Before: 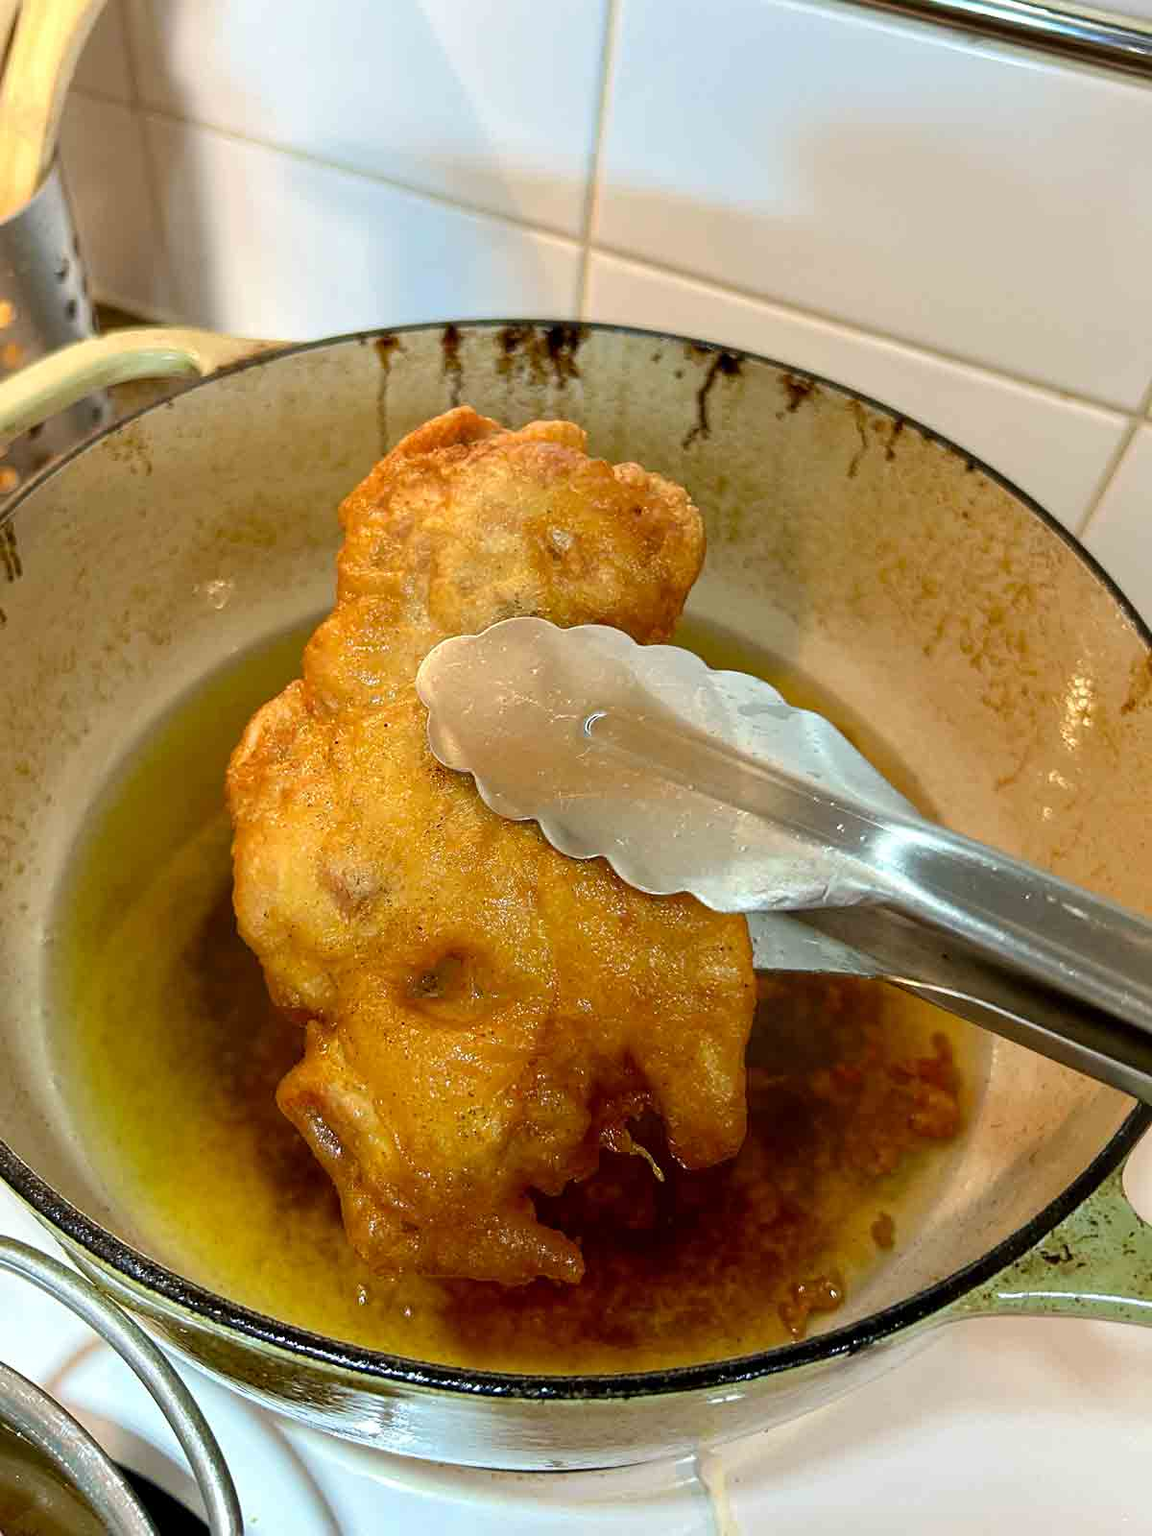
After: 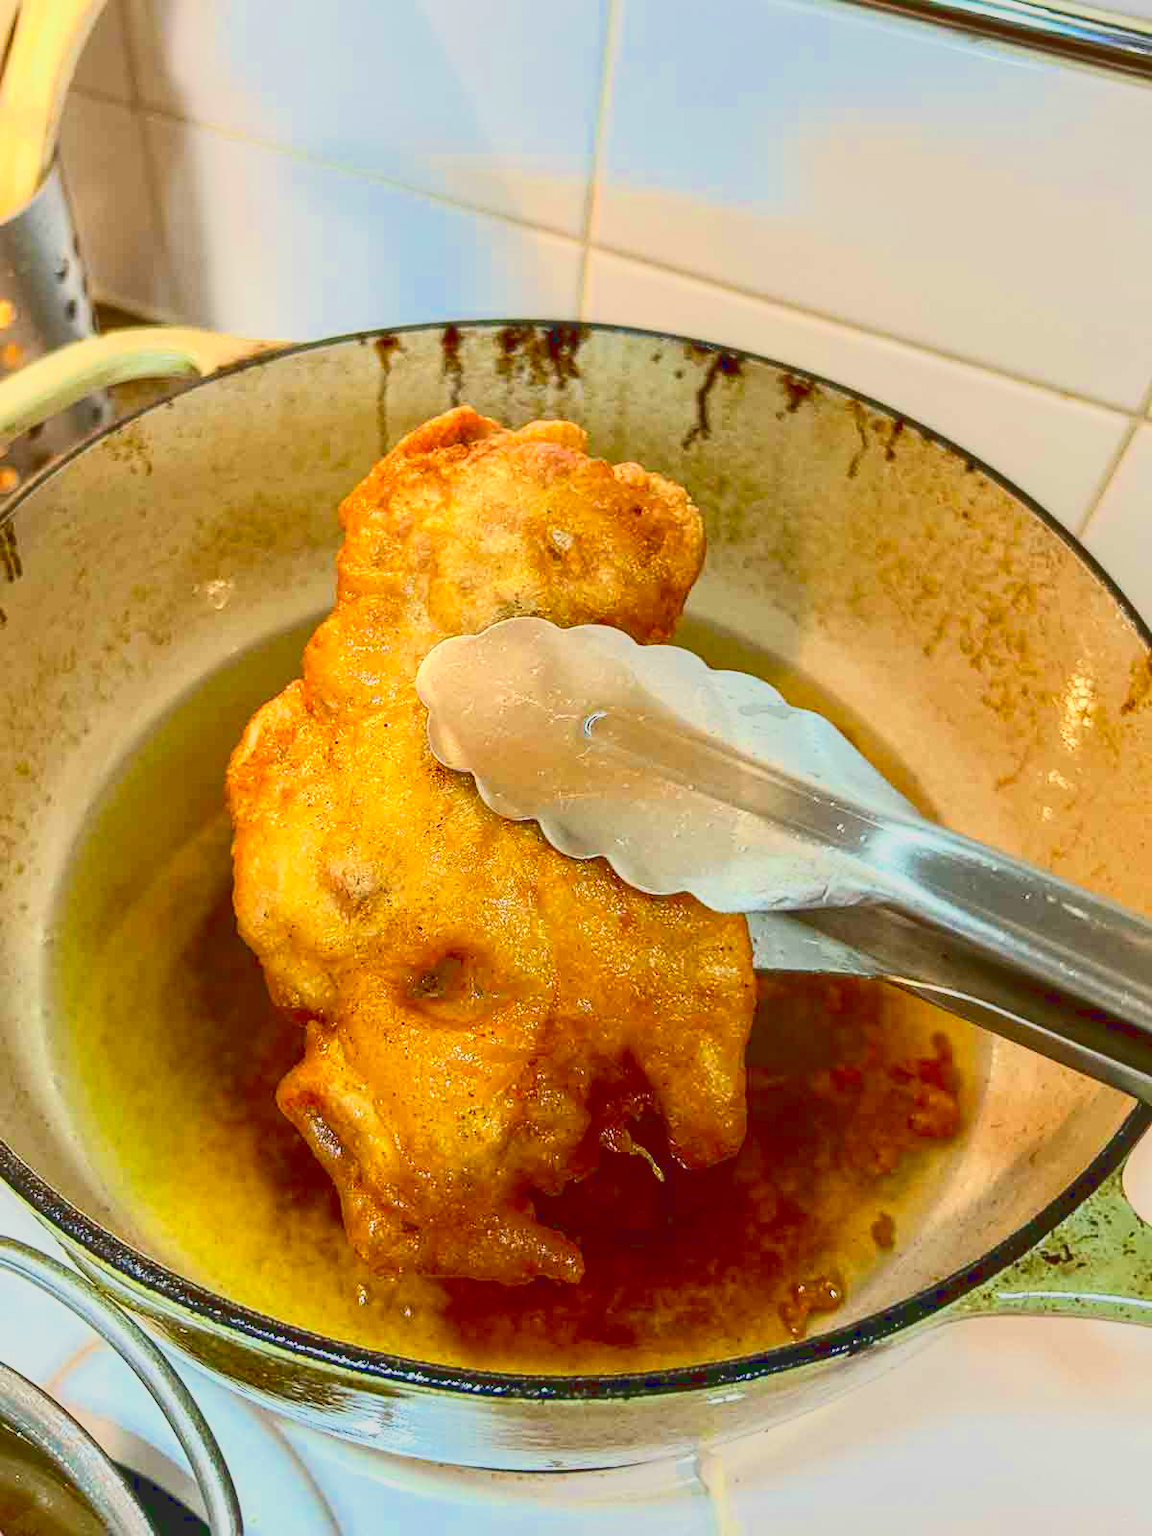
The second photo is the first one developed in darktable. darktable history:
local contrast: on, module defaults
exposure: black level correction 0, exposure 0.5 EV, compensate exposure bias true, compensate highlight preservation false
tone curve: curves: ch0 [(0, 0.148) (0.191, 0.225) (0.712, 0.695) (0.864, 0.797) (1, 0.839)]
color zones: curves: ch0 [(0, 0.613) (0.01, 0.613) (0.245, 0.448) (0.498, 0.529) (0.642, 0.665) (0.879, 0.777) (0.99, 0.613)]; ch1 [(0, 0) (0.143, 0) (0.286, 0) (0.429, 0) (0.571, 0) (0.714, 0) (0.857, 0)], mix -121.96%
